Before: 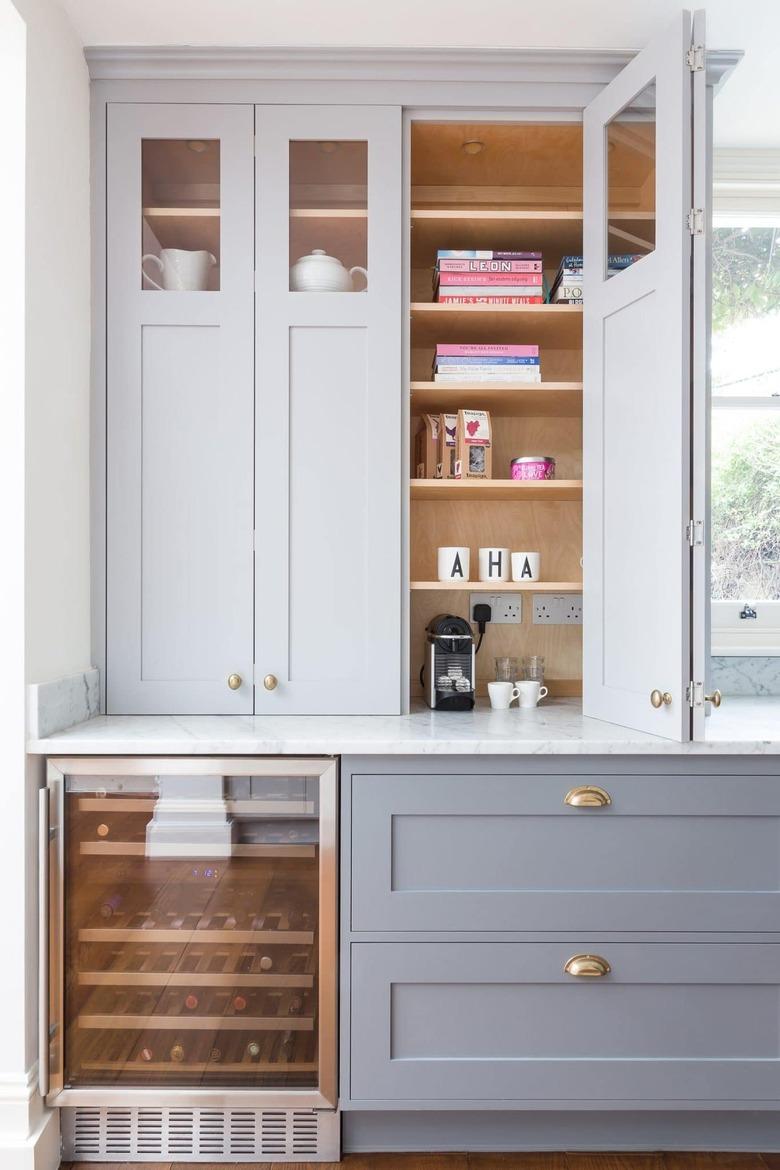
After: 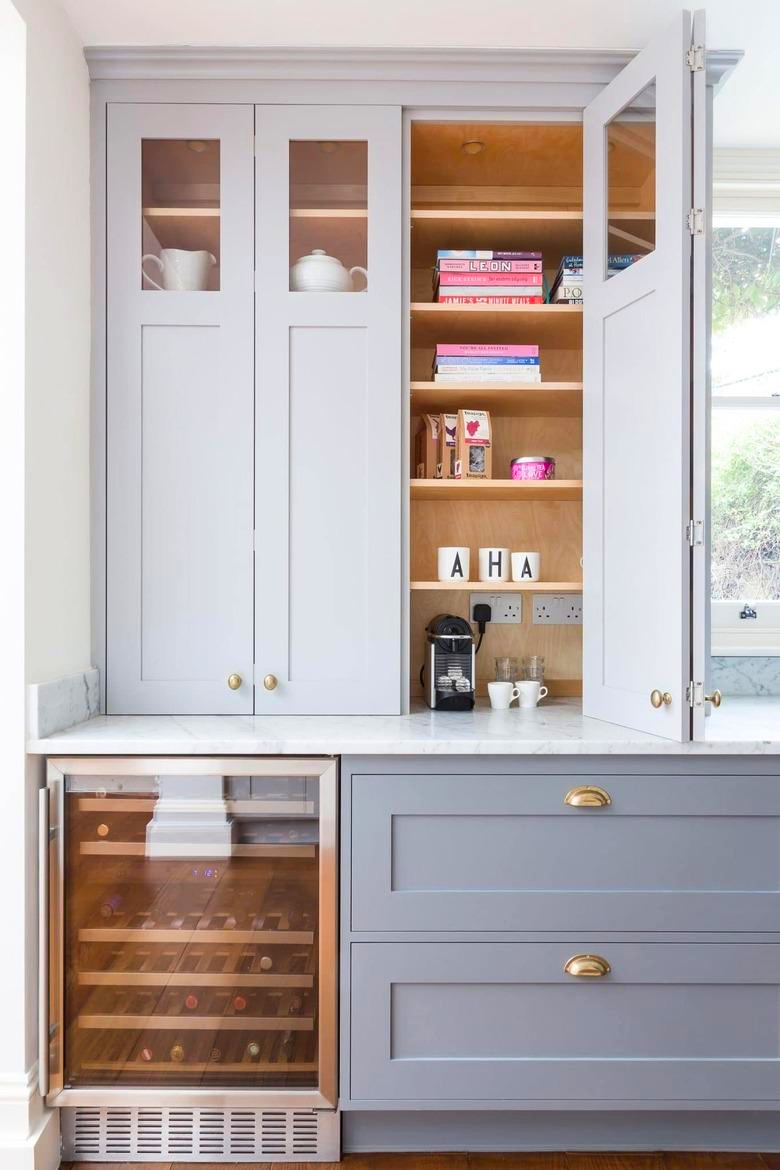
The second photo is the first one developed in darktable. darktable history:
contrast brightness saturation: contrast 0.089, saturation 0.268
